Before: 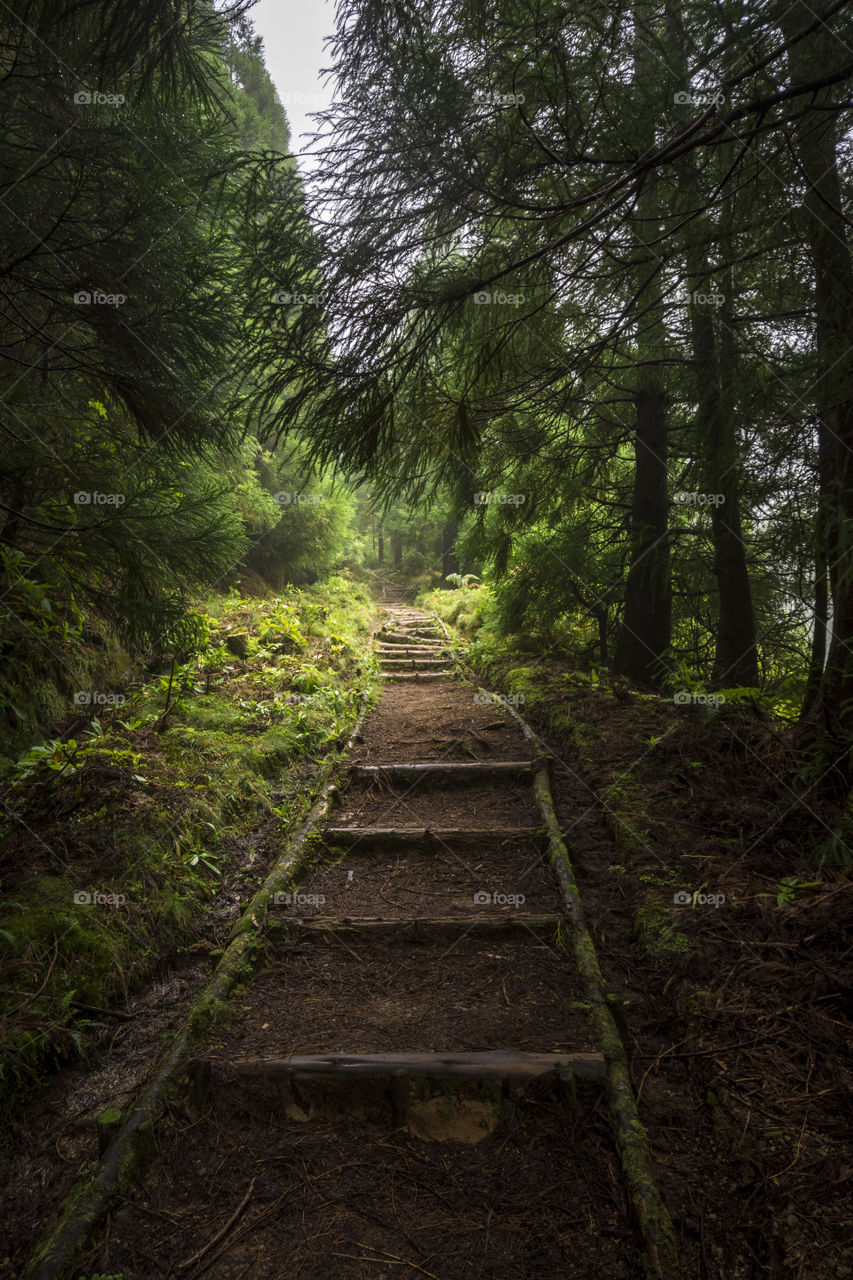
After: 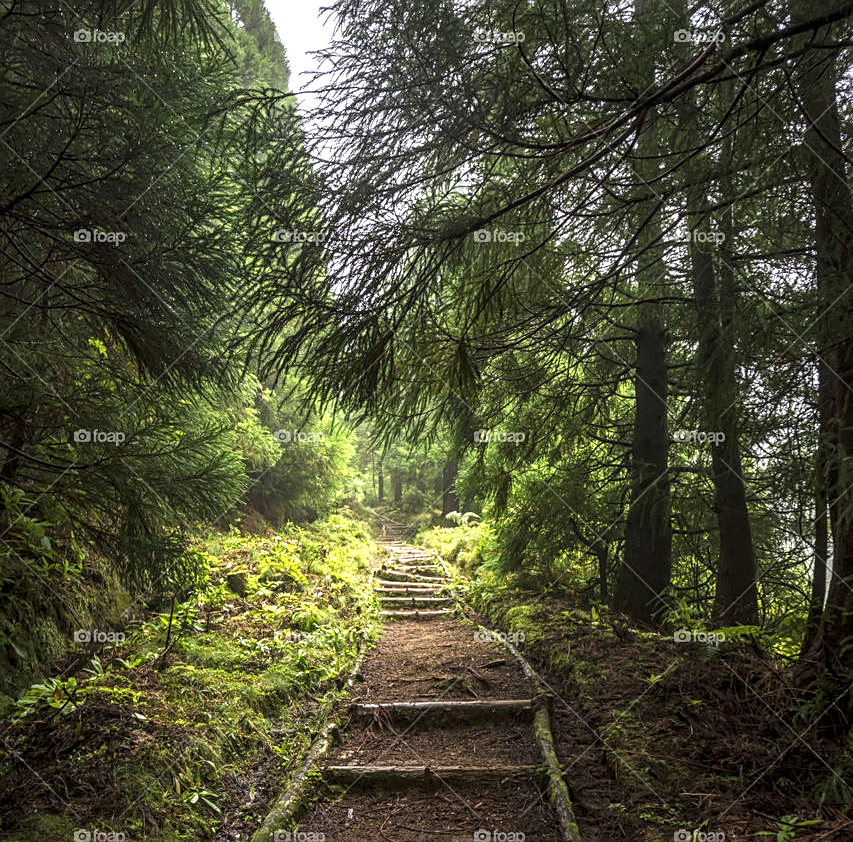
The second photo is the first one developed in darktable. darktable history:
exposure: black level correction 0, exposure 0.699 EV, compensate highlight preservation false
sharpen: on, module defaults
crop and rotate: top 4.852%, bottom 29.358%
local contrast: on, module defaults
